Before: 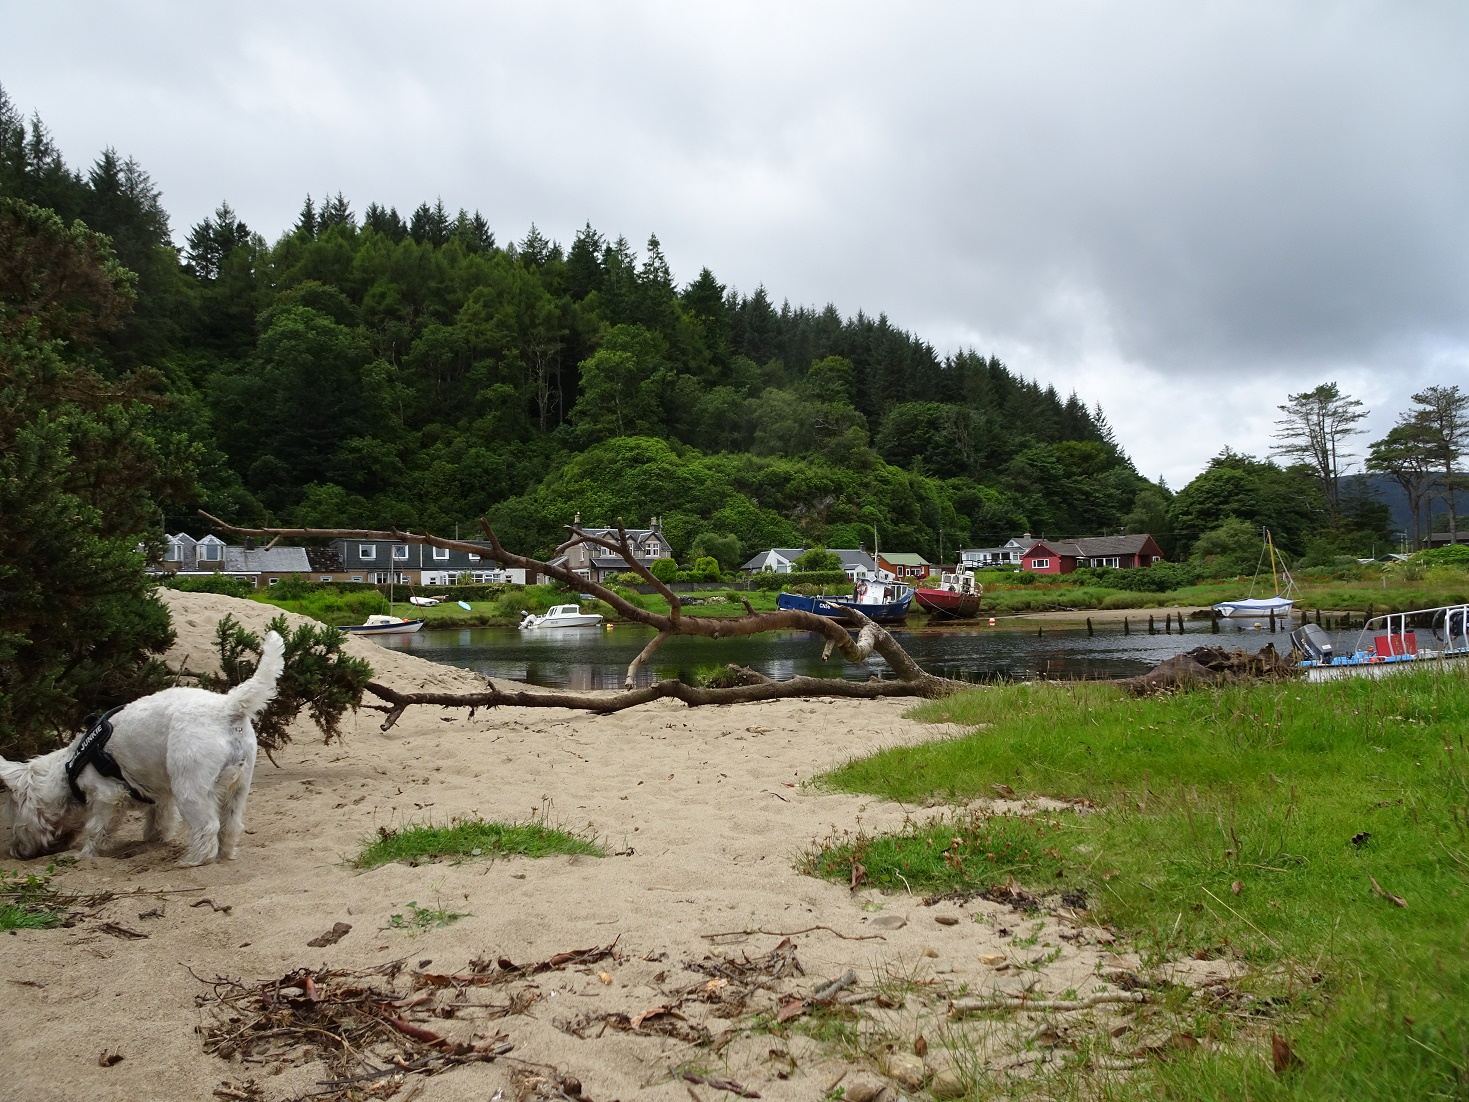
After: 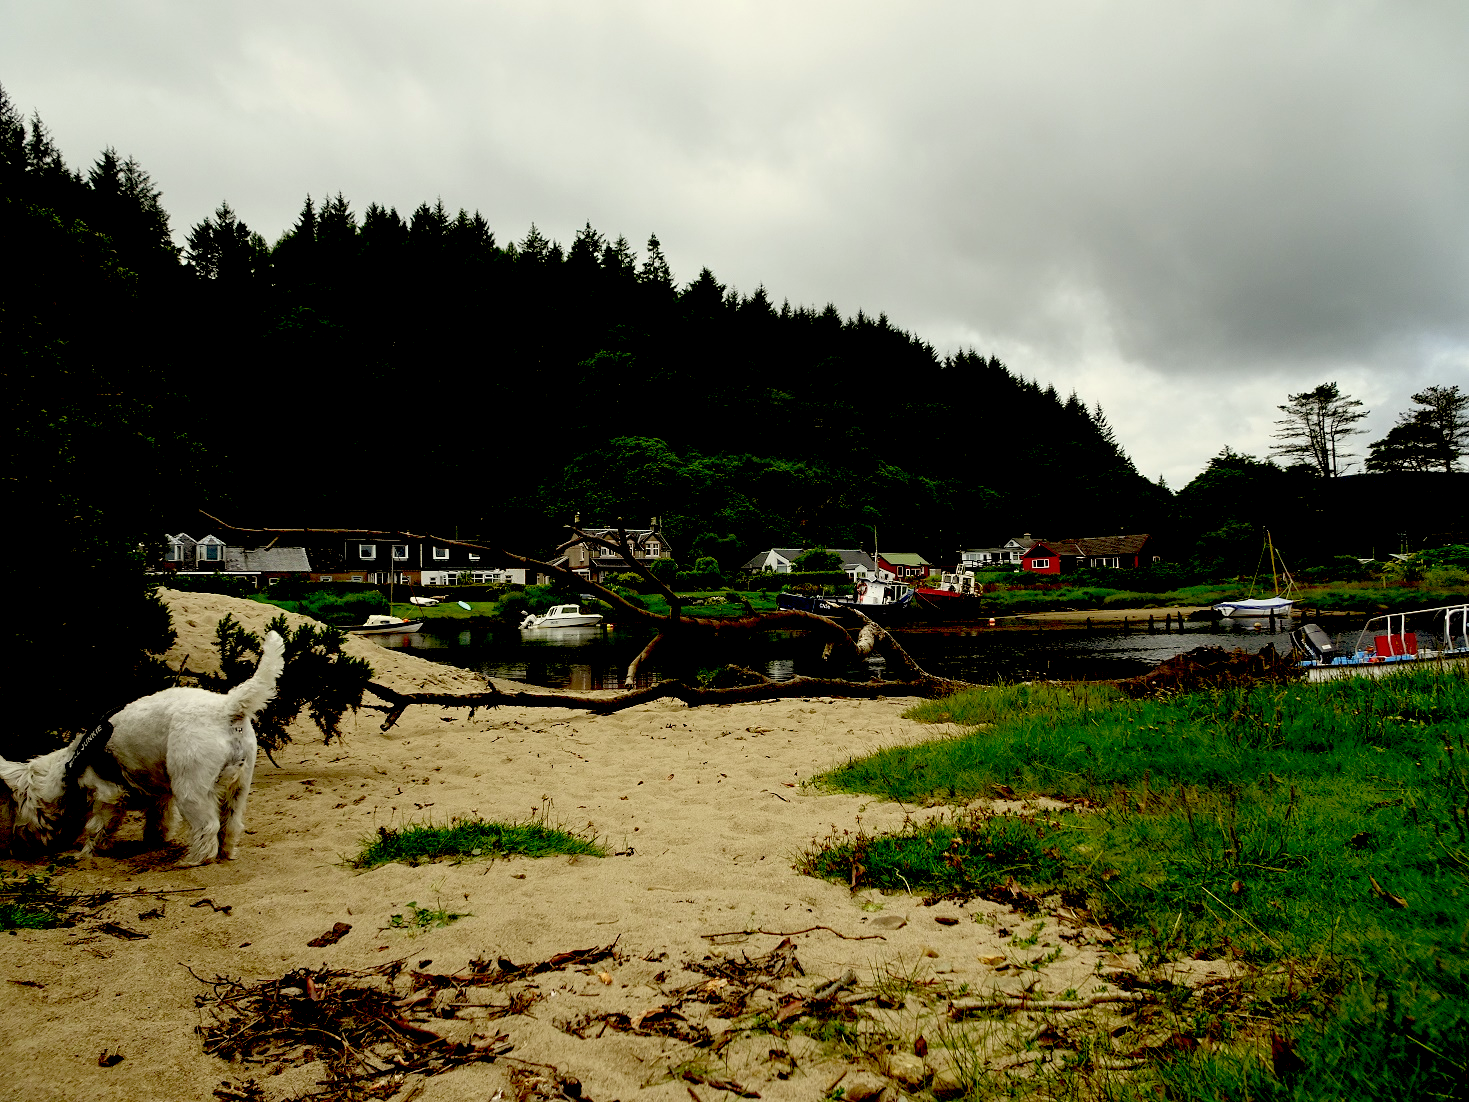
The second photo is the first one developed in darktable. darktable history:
color correction: highlights a* -1.56, highlights b* 10.41, shadows a* 0.869, shadows b* 19.19
exposure: black level correction 0.098, exposure -0.09 EV, compensate highlight preservation false
